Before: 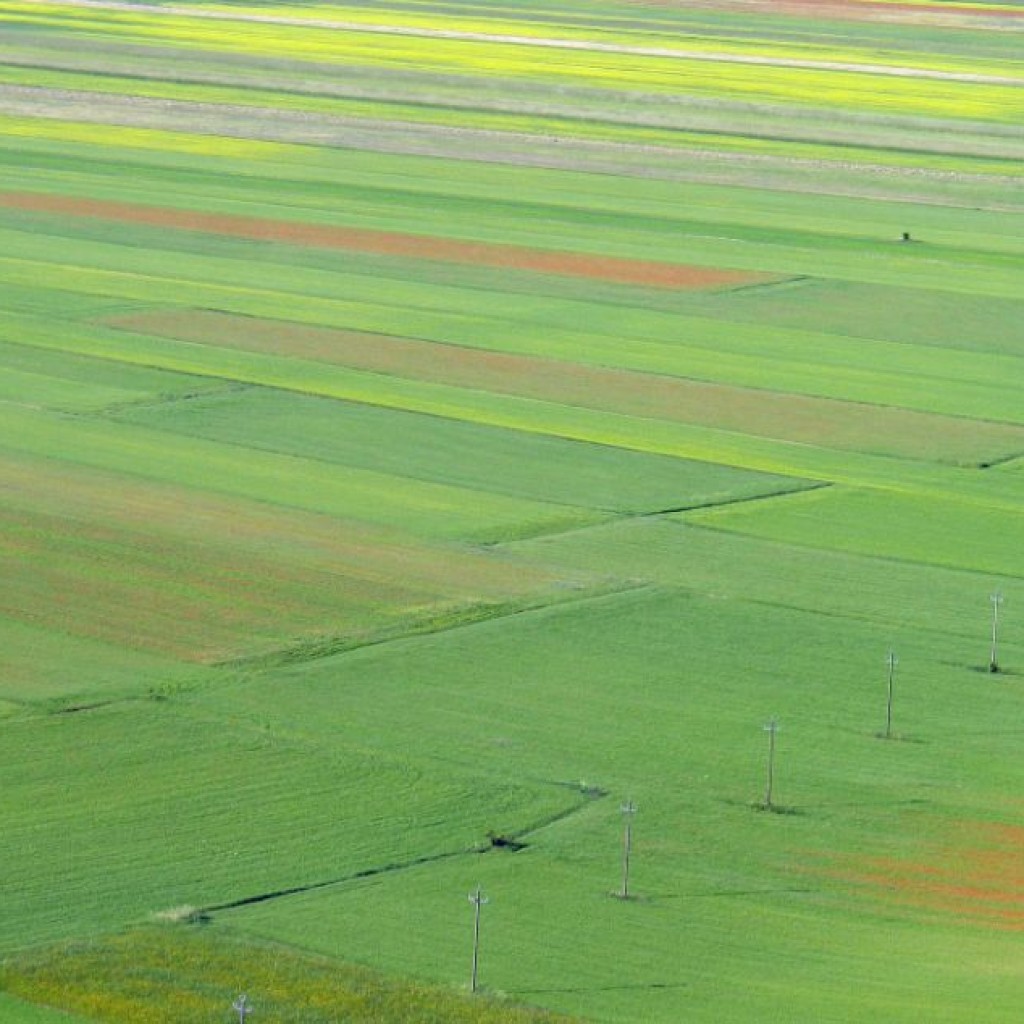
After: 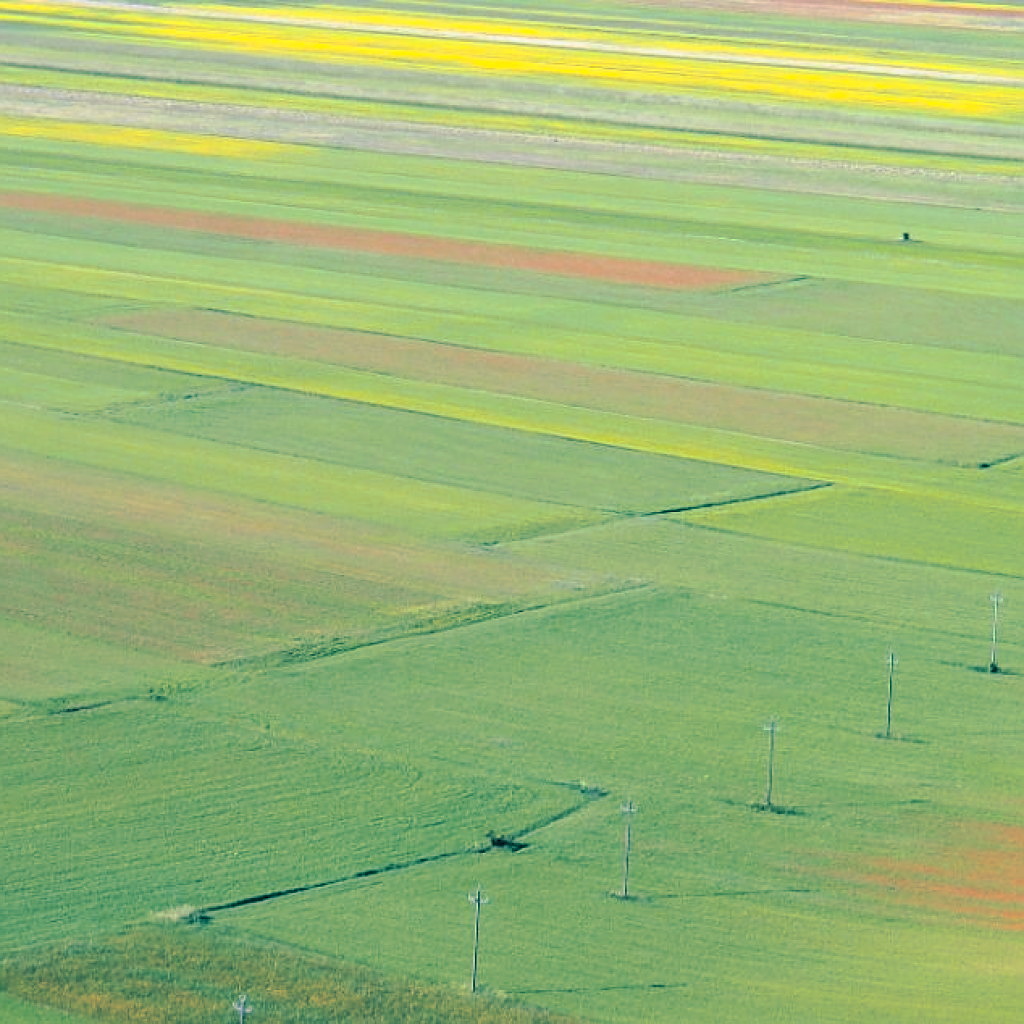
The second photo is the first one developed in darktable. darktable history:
tone curve: curves: ch0 [(0, 0) (0.003, 0.06) (0.011, 0.071) (0.025, 0.085) (0.044, 0.104) (0.069, 0.123) (0.1, 0.146) (0.136, 0.167) (0.177, 0.205) (0.224, 0.248) (0.277, 0.309) (0.335, 0.384) (0.399, 0.467) (0.468, 0.553) (0.543, 0.633) (0.623, 0.698) (0.709, 0.769) (0.801, 0.841) (0.898, 0.912) (1, 1)], preserve colors none
split-toning: shadows › hue 183.6°, shadows › saturation 0.52, highlights › hue 0°, highlights › saturation 0
sharpen: on, module defaults
base curve: curves: ch0 [(0, 0) (0.595, 0.418) (1, 1)], preserve colors none
color zones: curves: ch1 [(0, 0.469) (0.072, 0.457) (0.243, 0.494) (0.429, 0.5) (0.571, 0.5) (0.714, 0.5) (0.857, 0.5) (1, 0.469)]; ch2 [(0, 0.499) (0.143, 0.467) (0.242, 0.436) (0.429, 0.493) (0.571, 0.5) (0.714, 0.5) (0.857, 0.5) (1, 0.499)]
contrast brightness saturation: contrast 0.2, brightness 0.16, saturation 0.22
